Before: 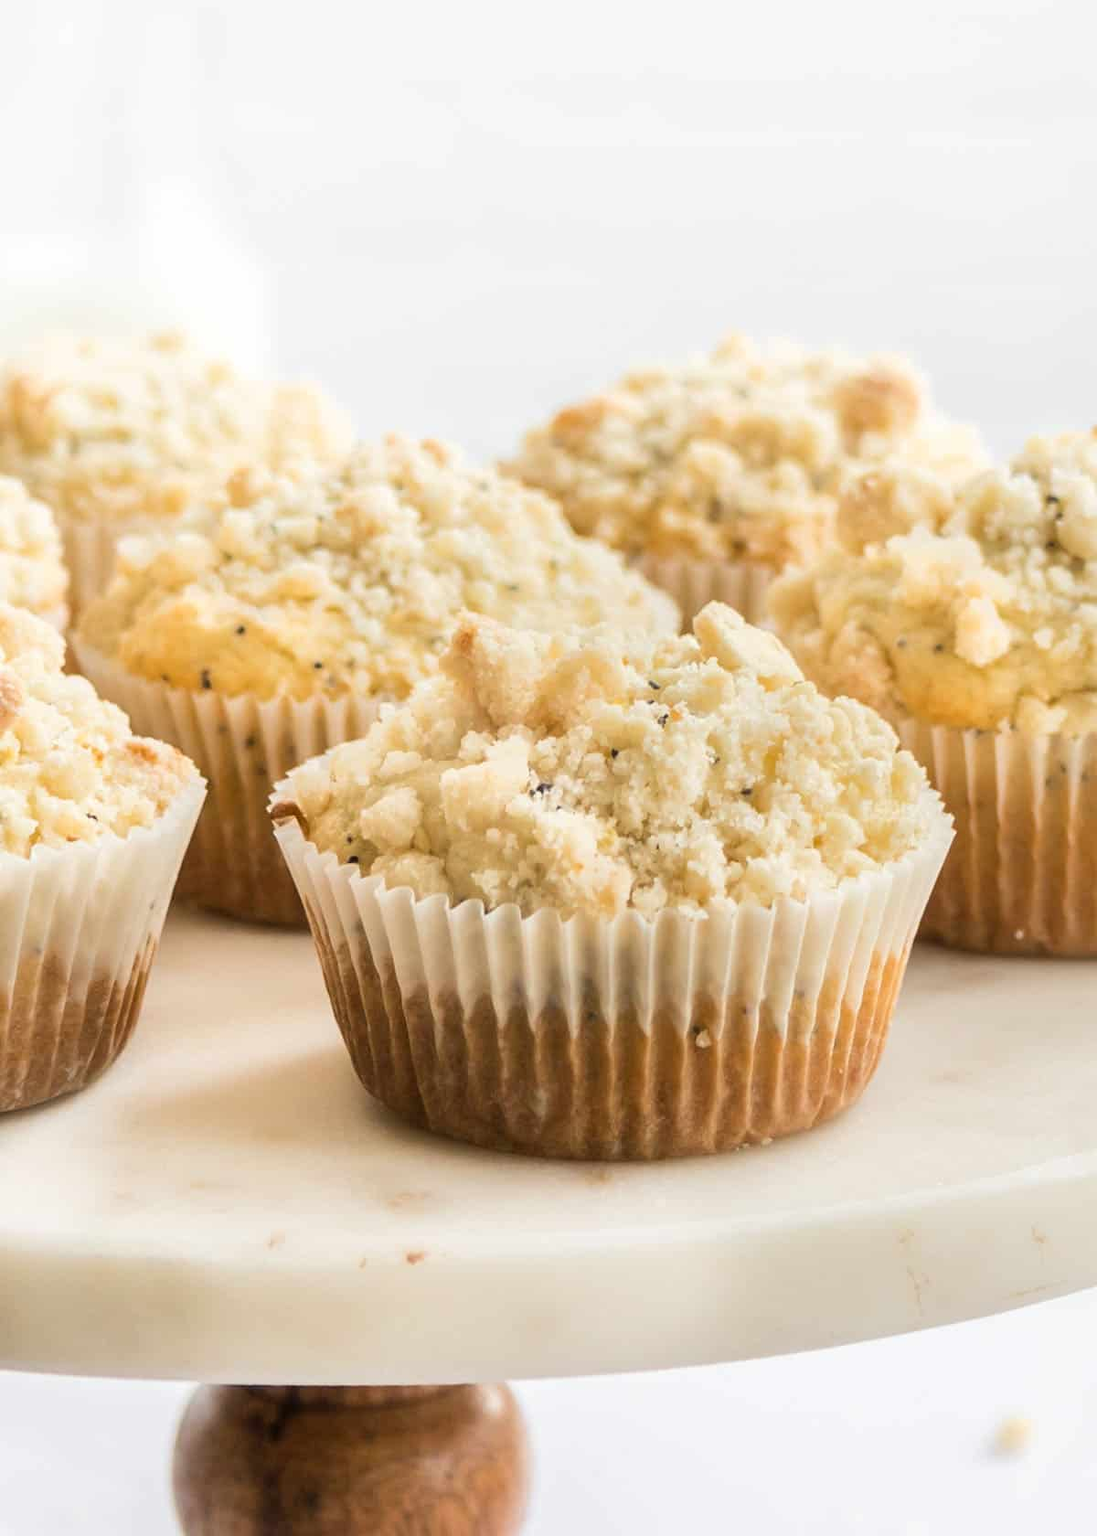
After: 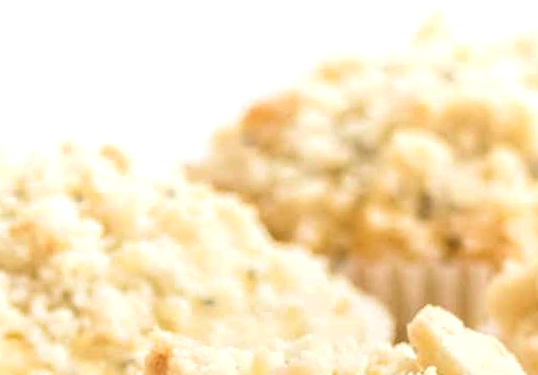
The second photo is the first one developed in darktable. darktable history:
rotate and perspective: rotation -3°, crop left 0.031, crop right 0.968, crop top 0.07, crop bottom 0.93
crop: left 28.64%, top 16.832%, right 26.637%, bottom 58.055%
exposure: exposure 0.3 EV, compensate highlight preservation false
